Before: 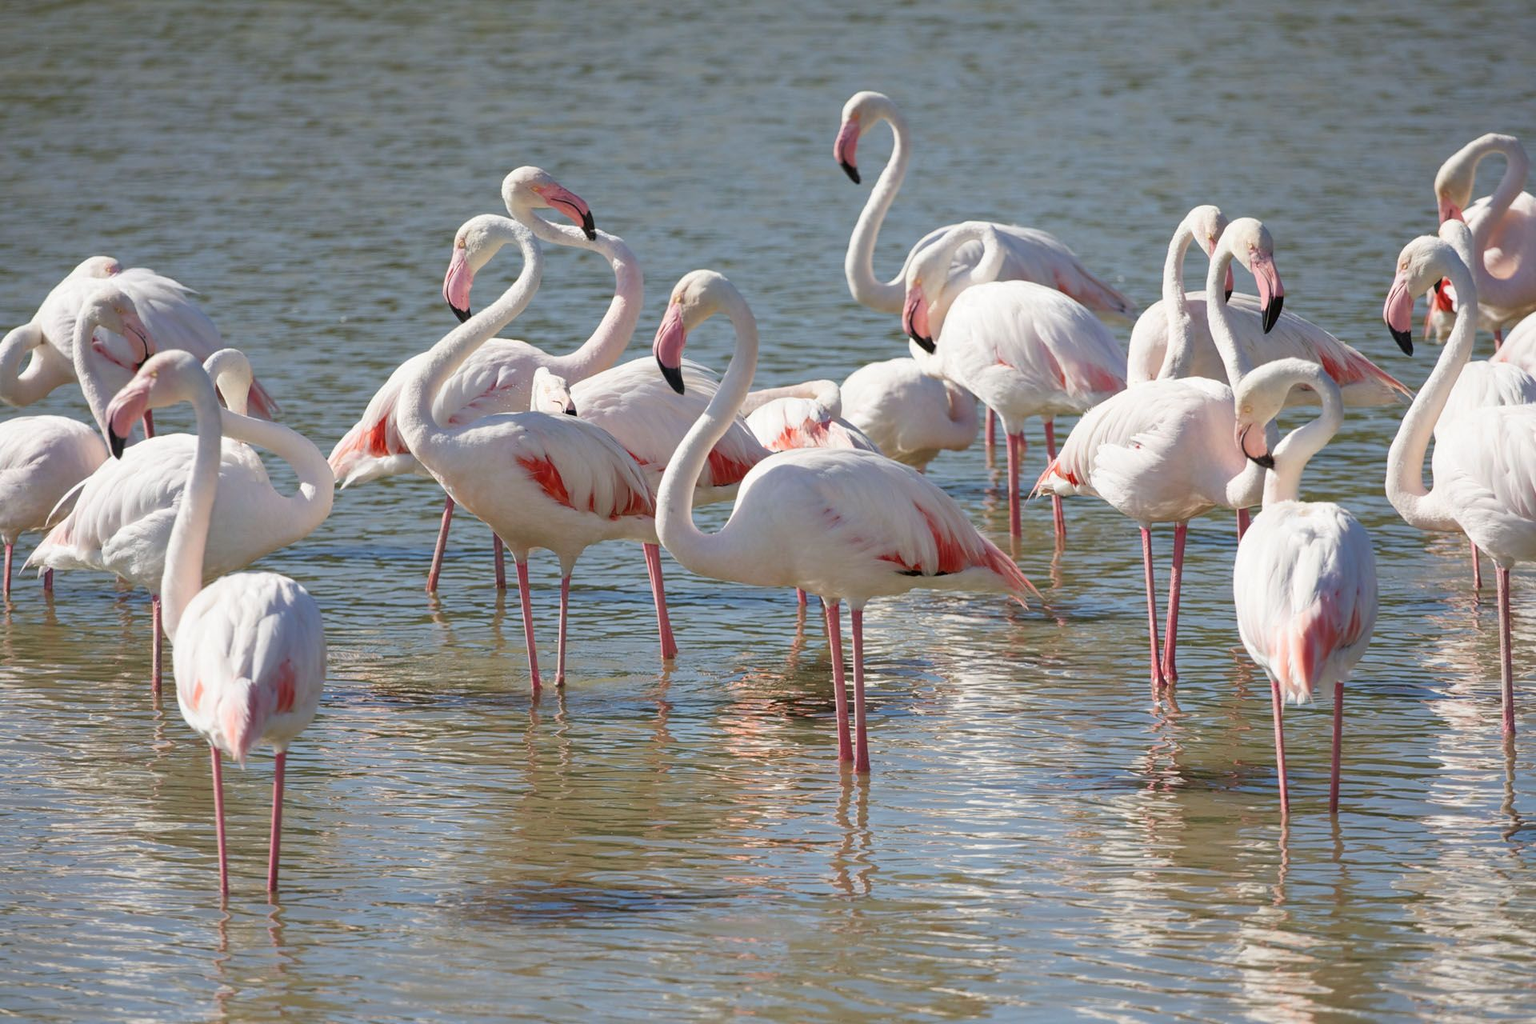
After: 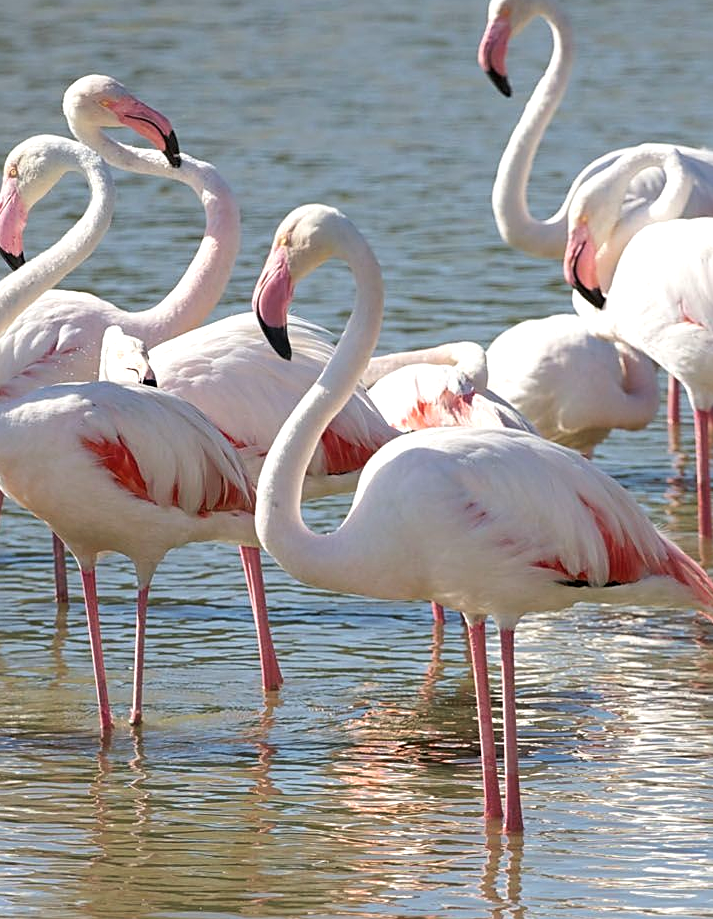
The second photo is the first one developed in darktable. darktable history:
sharpen: on, module defaults
crop and rotate: left 29.407%, top 10.4%, right 33.423%, bottom 17.785%
color balance rgb: linear chroma grading › global chroma -0.69%, perceptual saturation grading › global saturation -0.012%, perceptual brilliance grading › highlights 9.521%, perceptual brilliance grading › mid-tones 5.585%, global vibrance 14.817%
